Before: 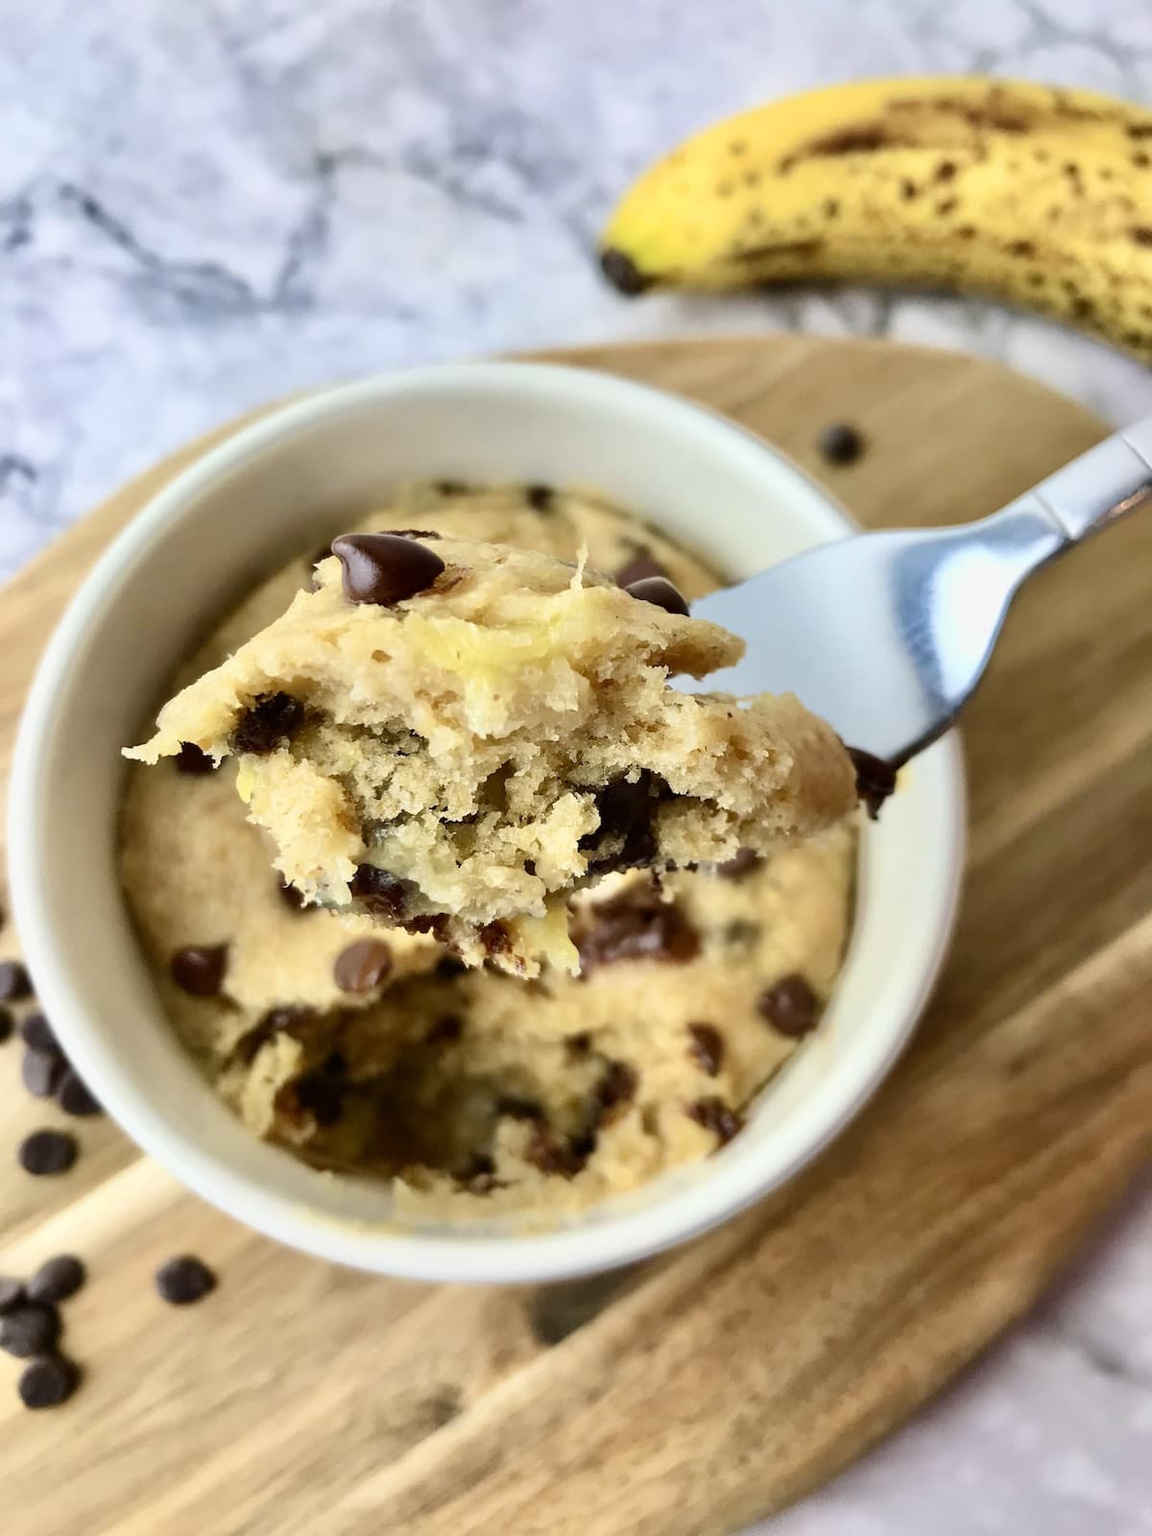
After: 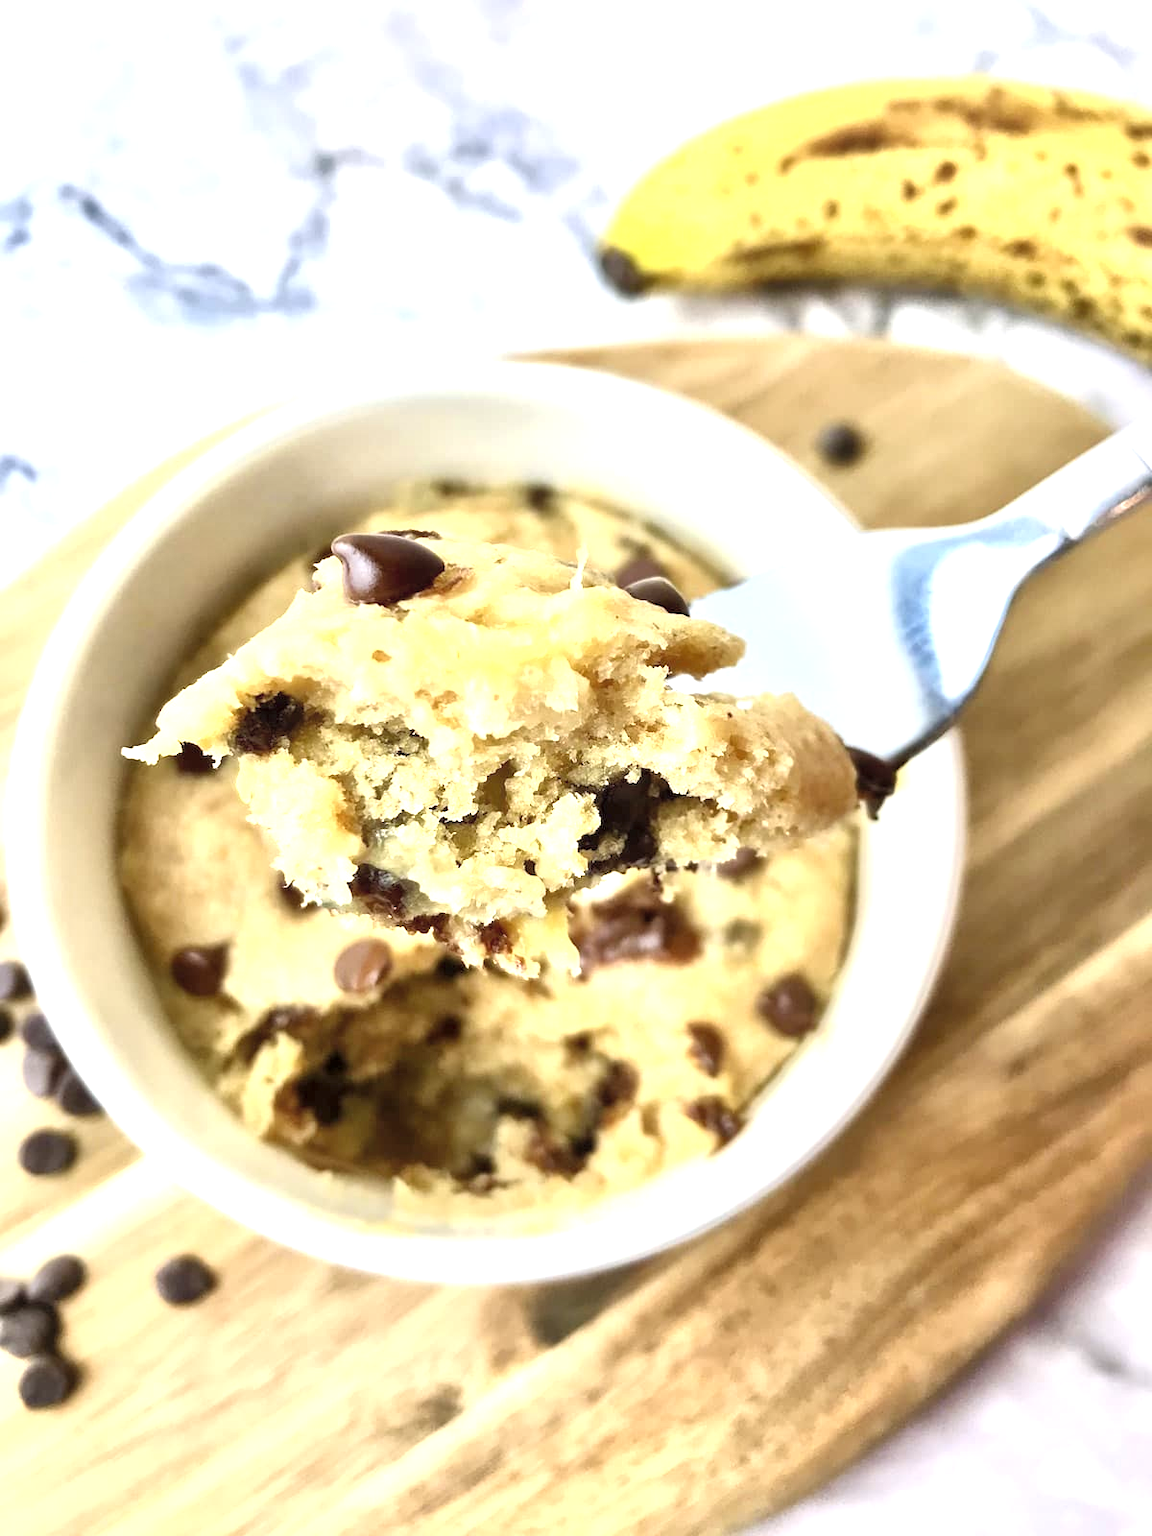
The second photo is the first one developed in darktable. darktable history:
exposure: black level correction 0, exposure 0.9 EV, compensate highlight preservation false
contrast brightness saturation: brightness 0.15
local contrast: mode bilateral grid, contrast 25, coarseness 60, detail 151%, midtone range 0.2
